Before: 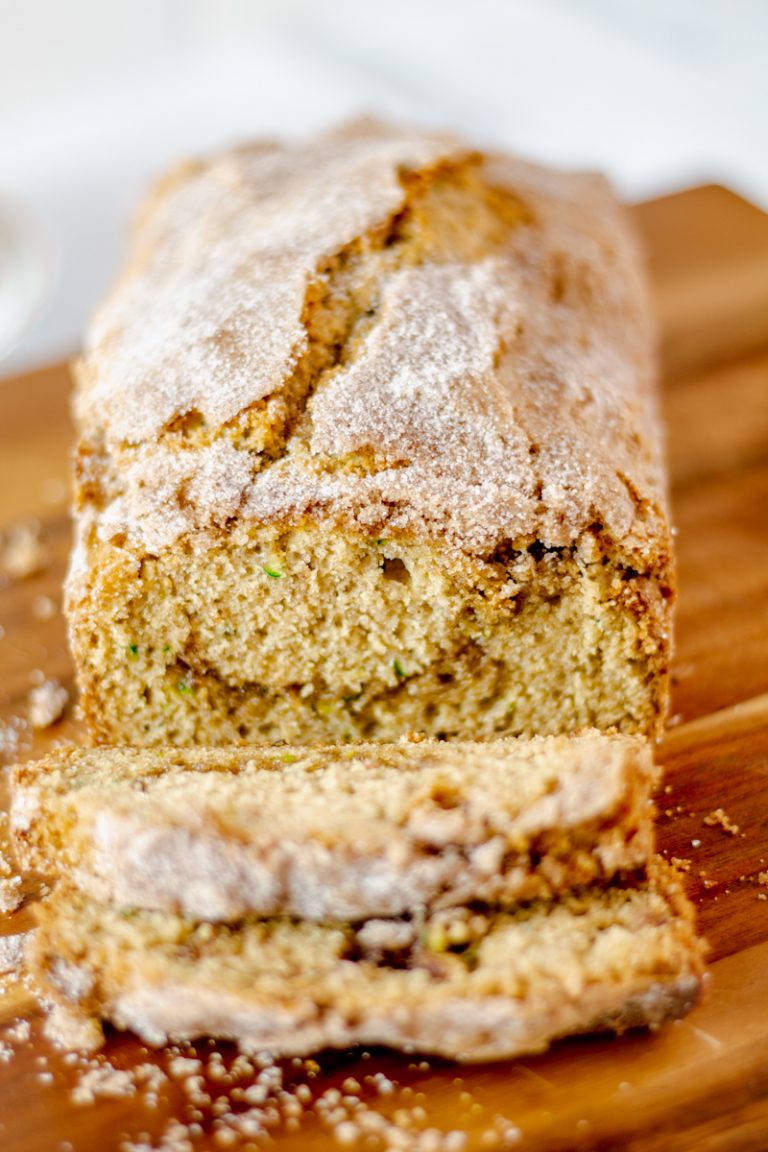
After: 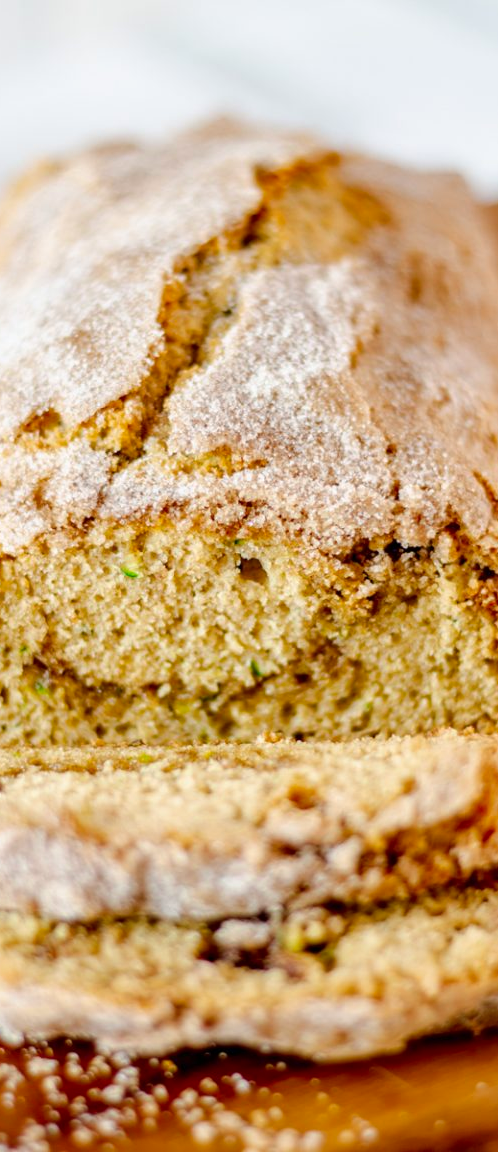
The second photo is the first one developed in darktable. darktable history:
contrast brightness saturation: contrast 0.036, saturation 0.066
crop and rotate: left 18.689%, right 16.391%
